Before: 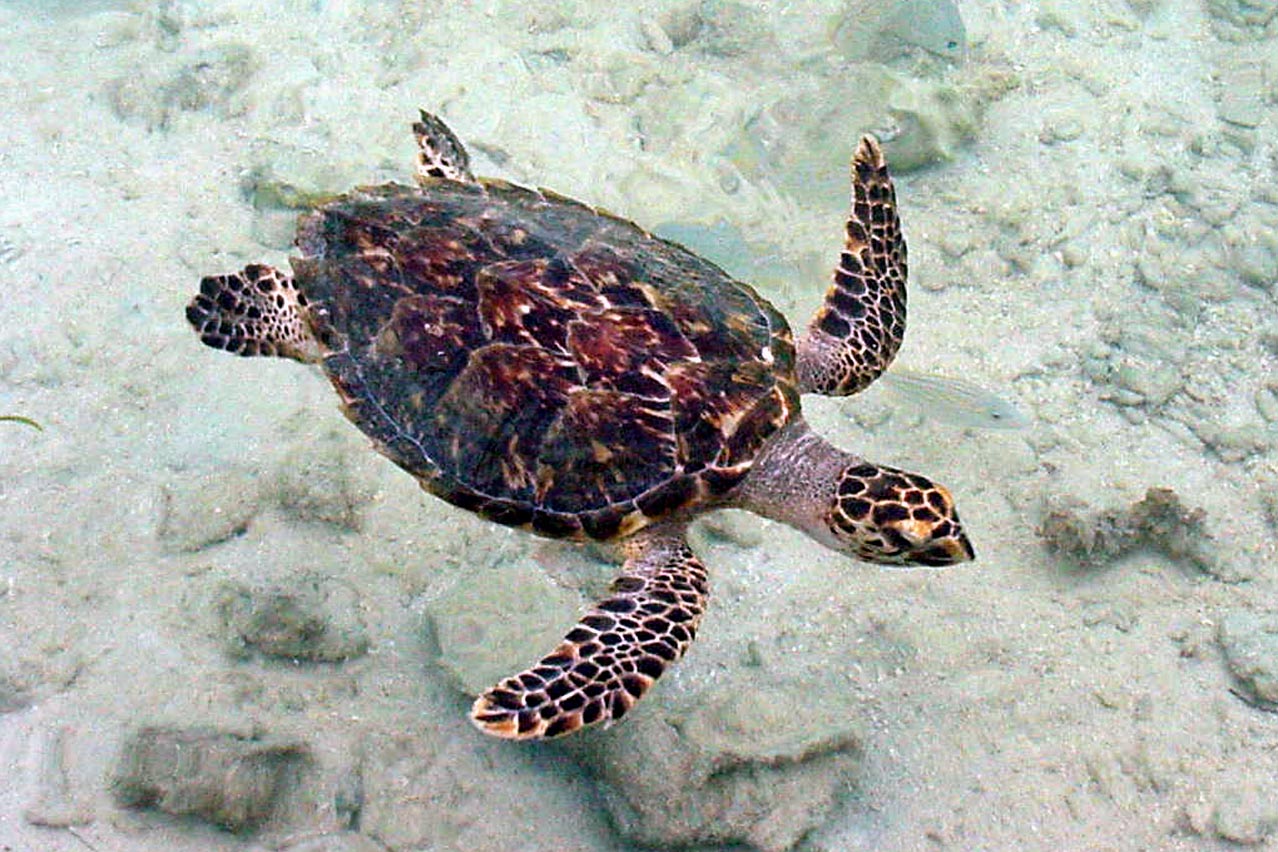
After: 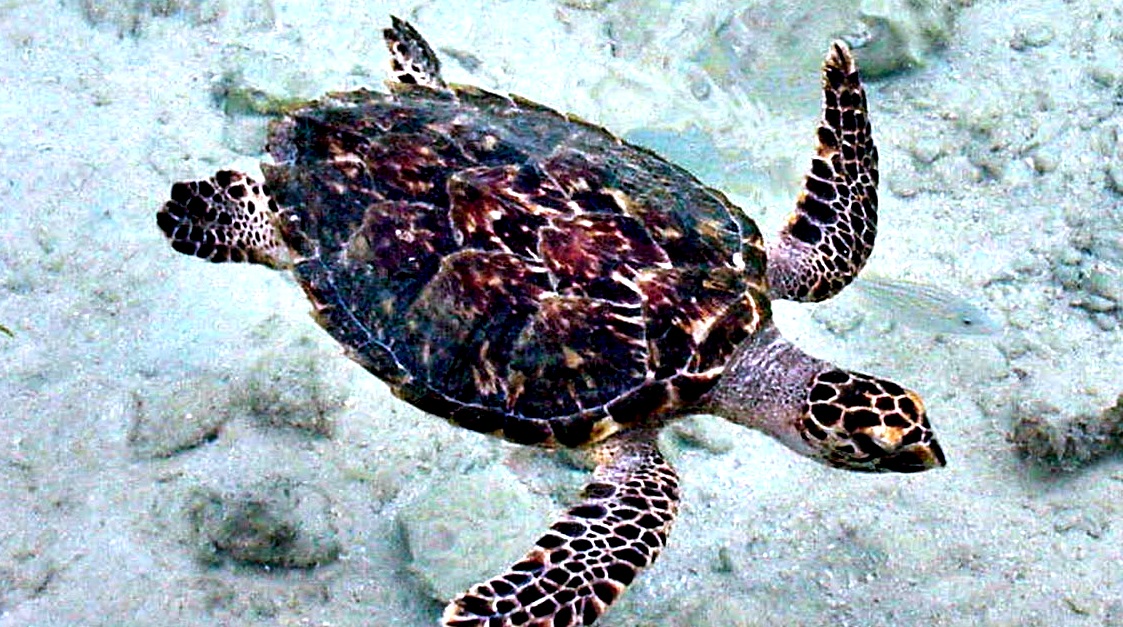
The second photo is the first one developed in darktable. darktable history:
crop and rotate: left 2.345%, top 11.062%, right 9.712%, bottom 15.251%
contrast equalizer: octaves 7, y [[0.627 ×6], [0.563 ×6], [0 ×6], [0 ×6], [0 ×6]]
color calibration: illuminant as shot in camera, x 0.369, y 0.376, temperature 4324.97 K
